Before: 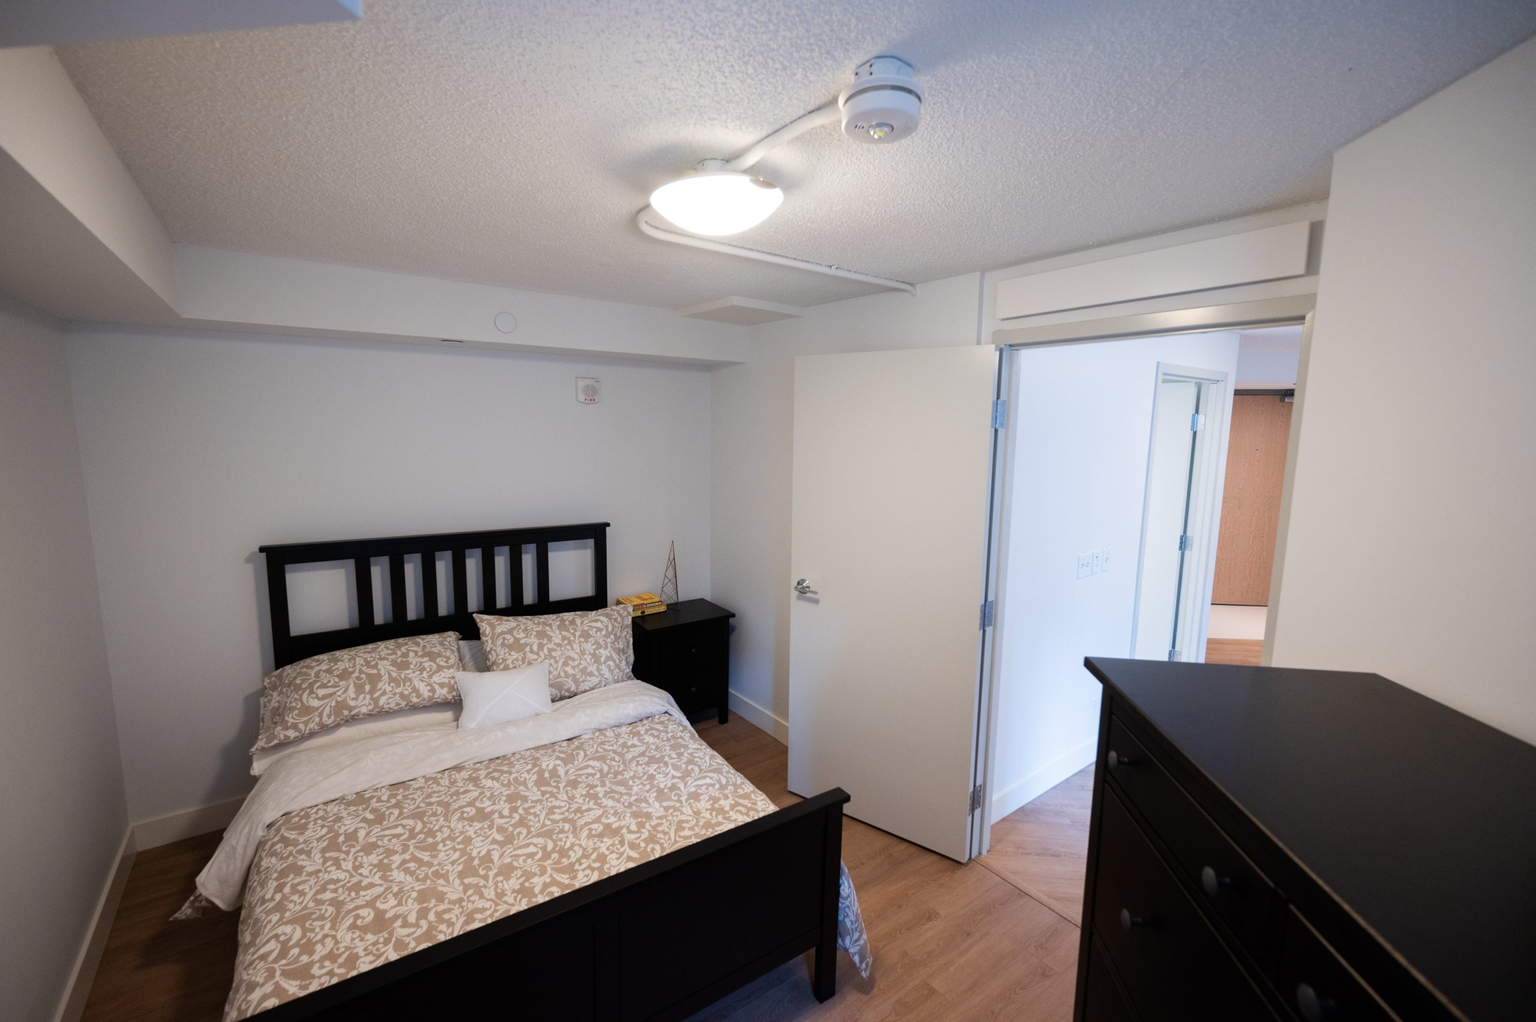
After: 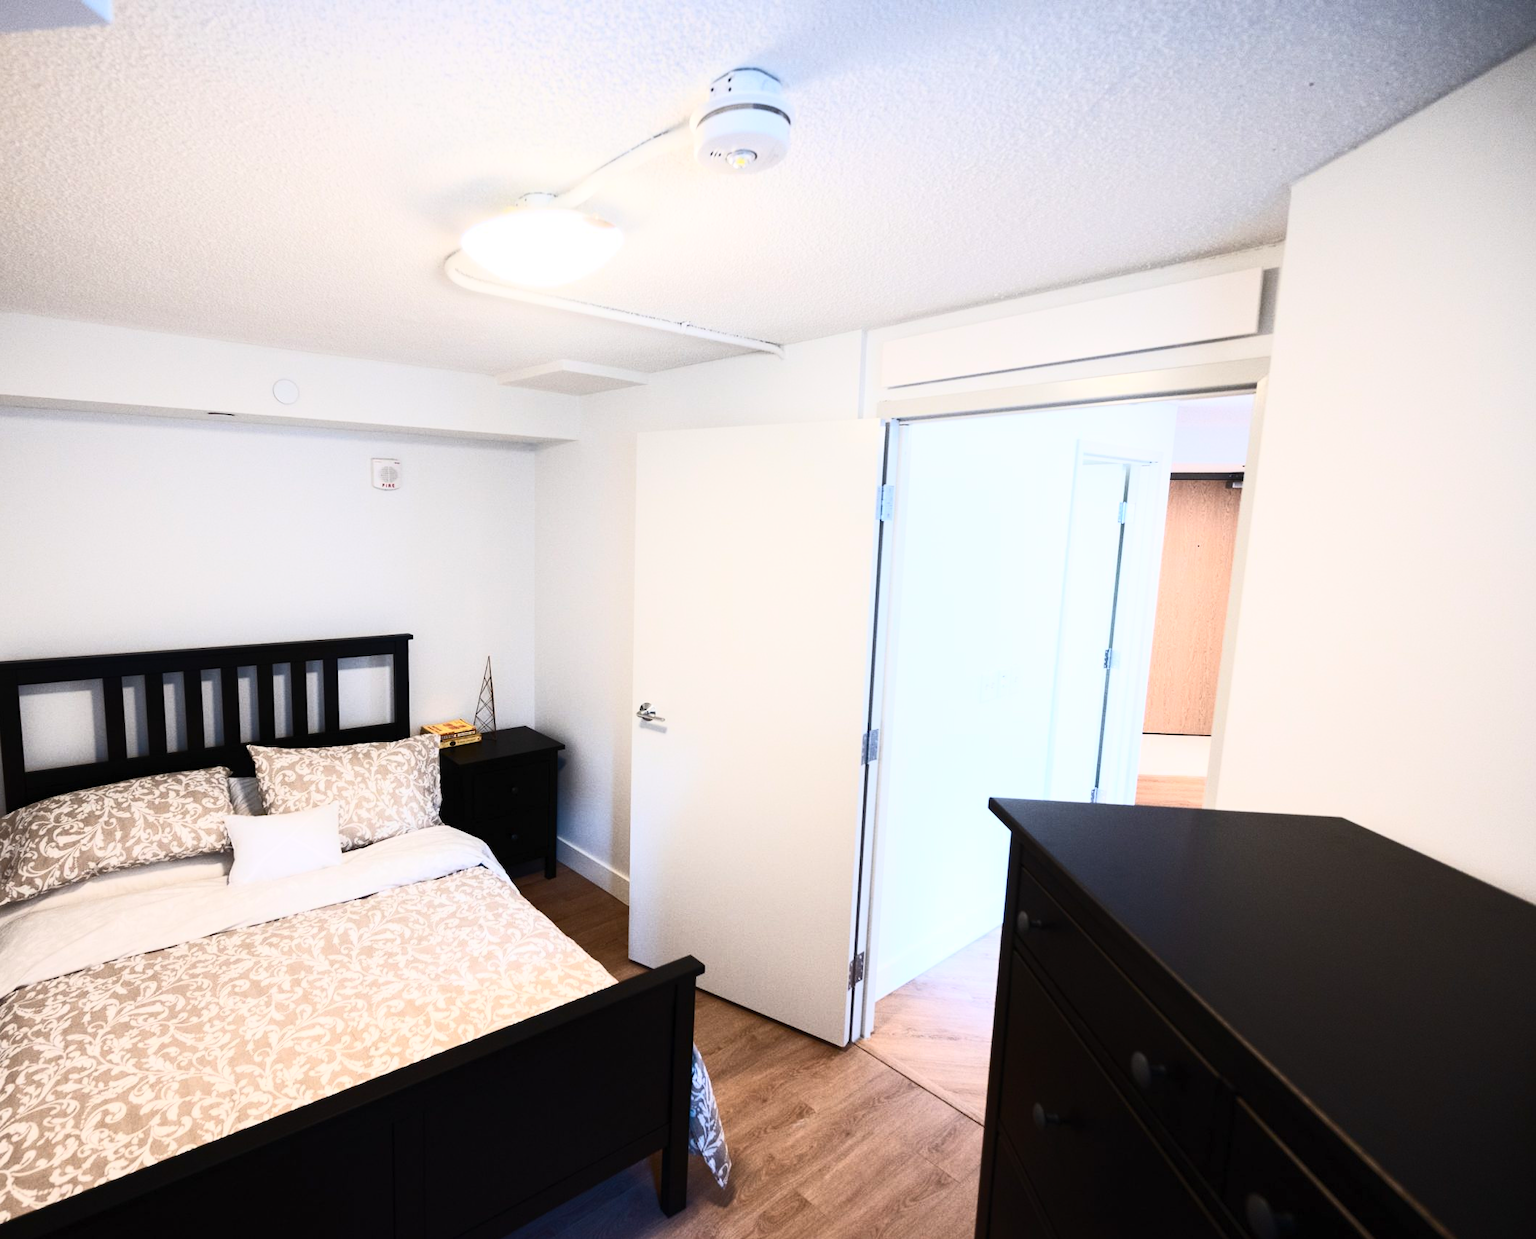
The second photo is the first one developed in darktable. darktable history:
crop: left 17.582%, bottom 0.031%
contrast brightness saturation: contrast 0.62, brightness 0.34, saturation 0.14
